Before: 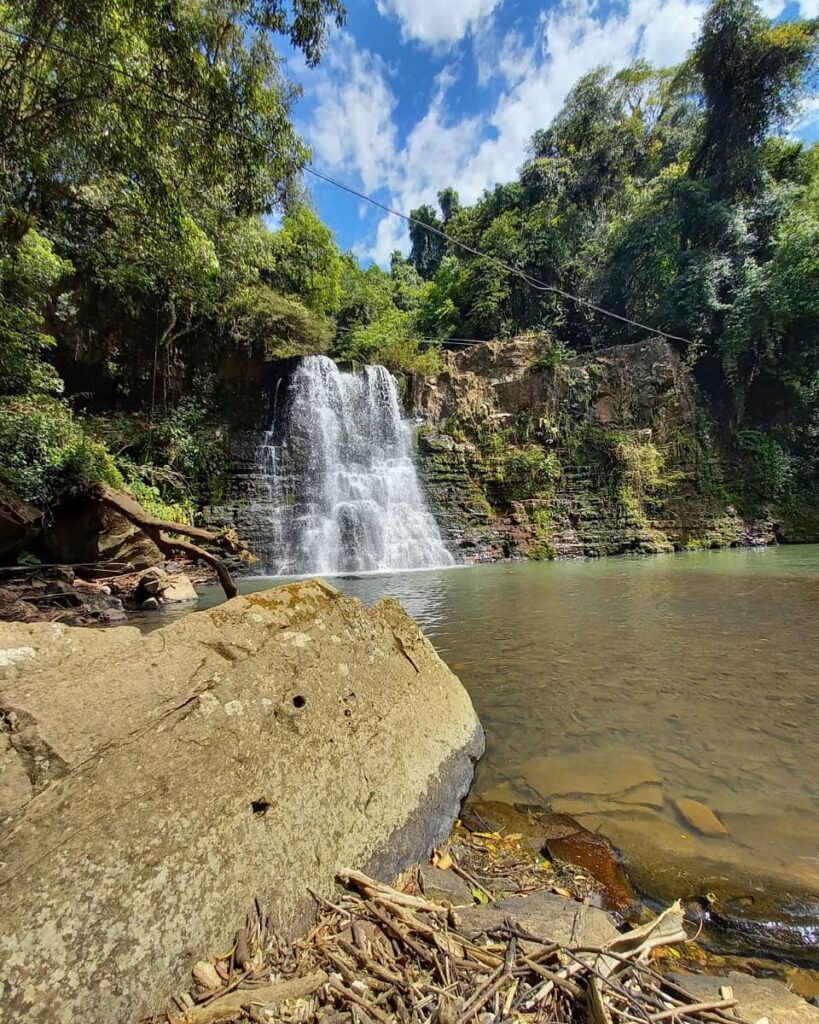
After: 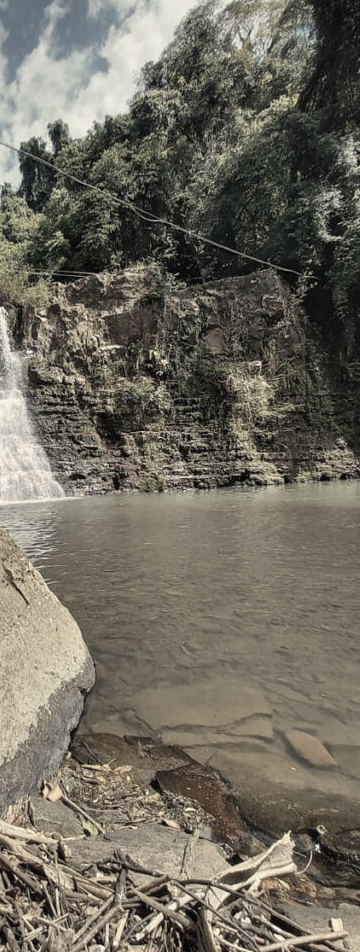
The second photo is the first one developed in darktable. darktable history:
crop: left 47.628%, top 6.643%, right 7.874%
color correction: saturation 0.3
white balance: red 1.08, blue 0.791
